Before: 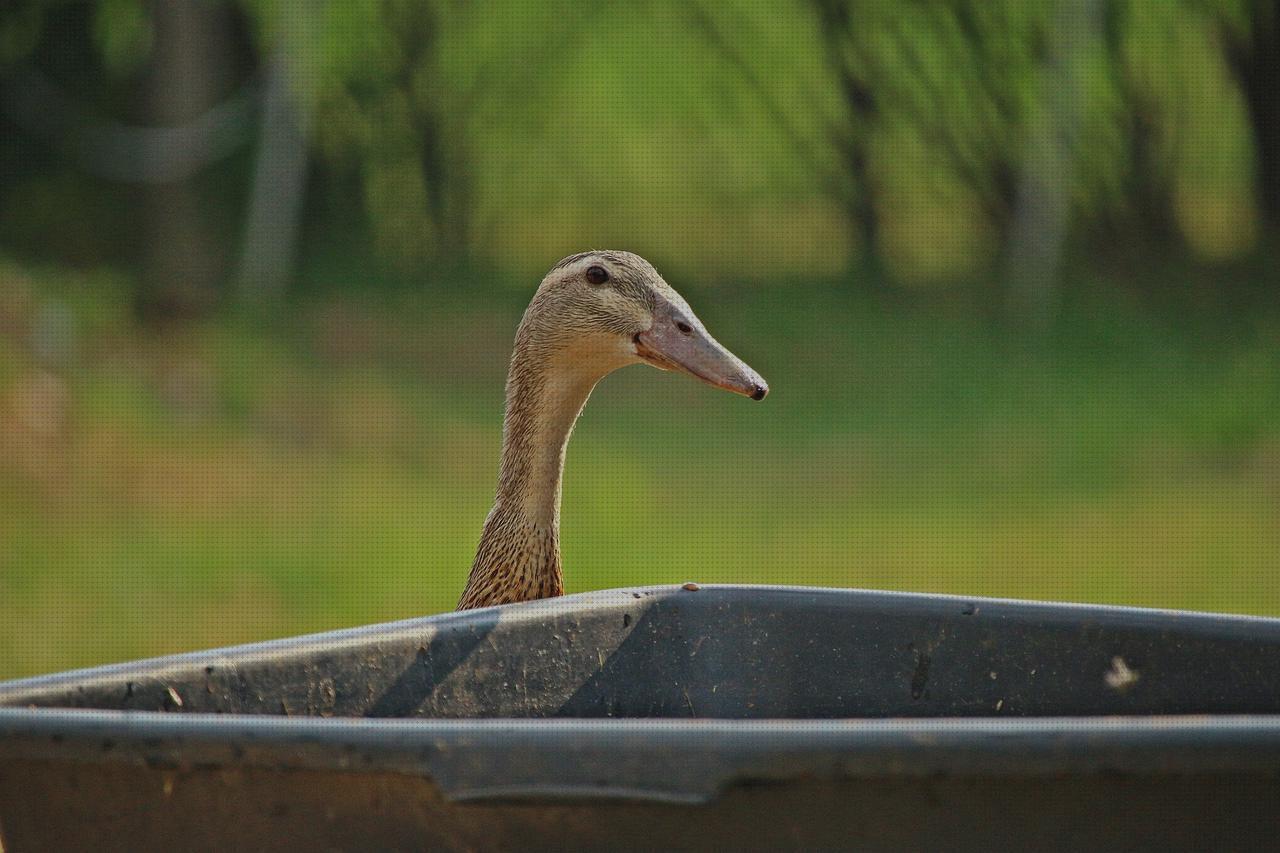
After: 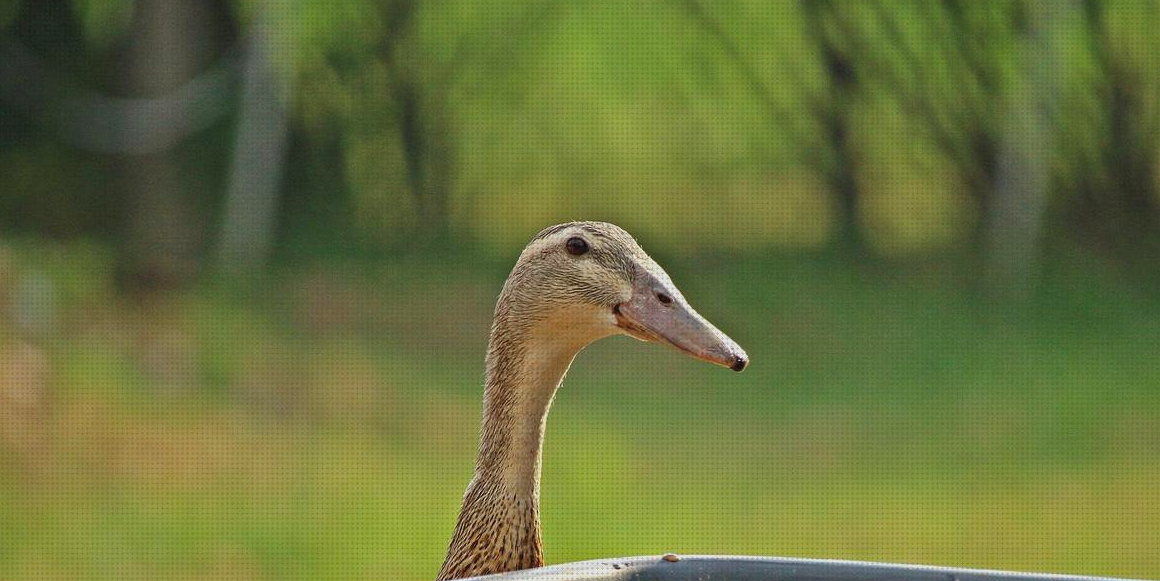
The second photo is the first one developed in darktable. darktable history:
exposure: black level correction 0.001, exposure 0.5 EV, compensate highlight preservation false
crop: left 1.566%, top 3.411%, right 7.756%, bottom 28.446%
